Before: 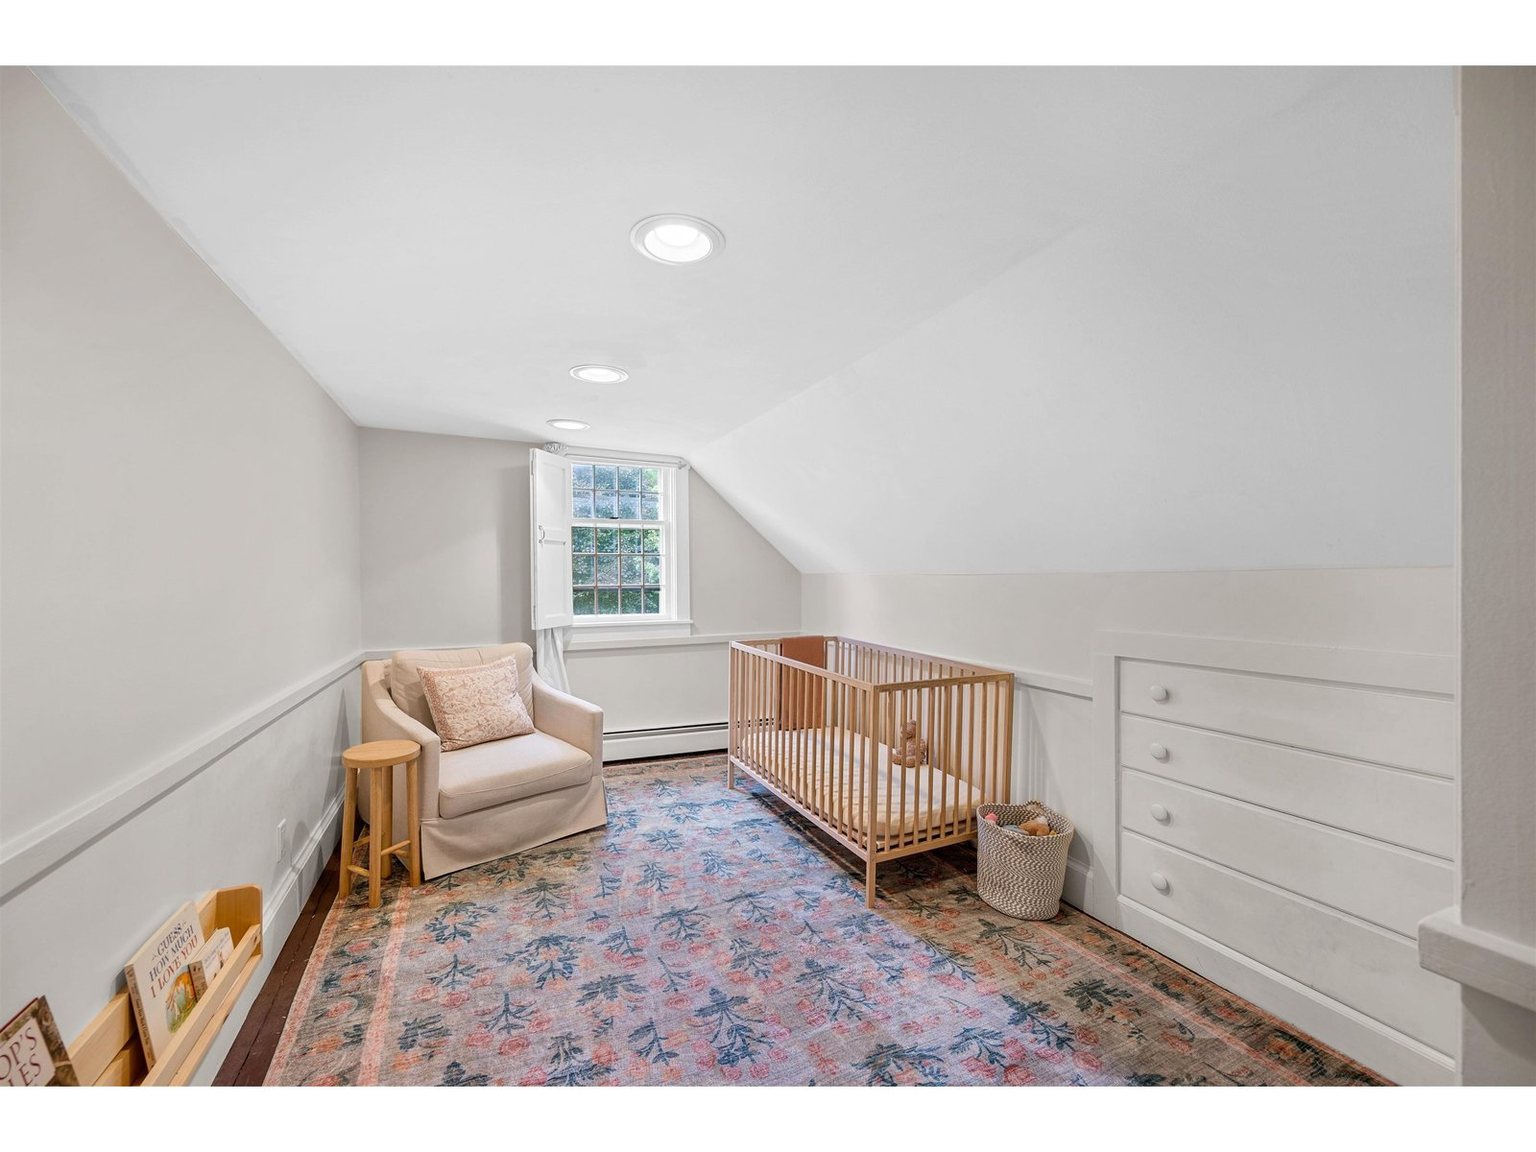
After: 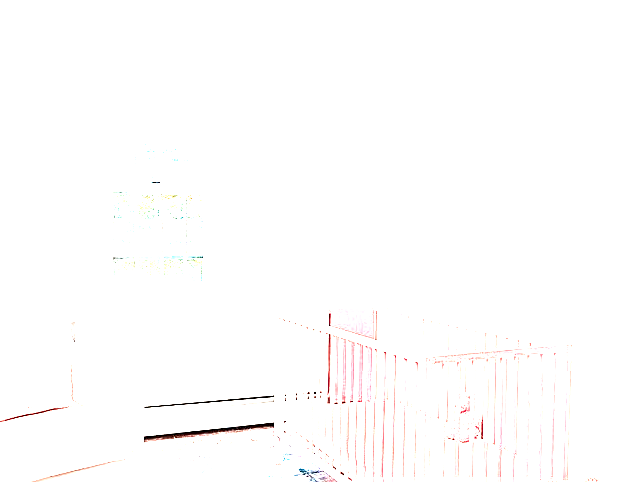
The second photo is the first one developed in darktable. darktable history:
crop: left 30.272%, top 29.768%, right 29.672%, bottom 30.061%
exposure: black level correction 0, exposure 4.007 EV, compensate exposure bias true, compensate highlight preservation false
sharpen: amount 0.492
color zones: curves: ch2 [(0, 0.488) (0.143, 0.417) (0.286, 0.212) (0.429, 0.179) (0.571, 0.154) (0.714, 0.415) (0.857, 0.495) (1, 0.488)]
